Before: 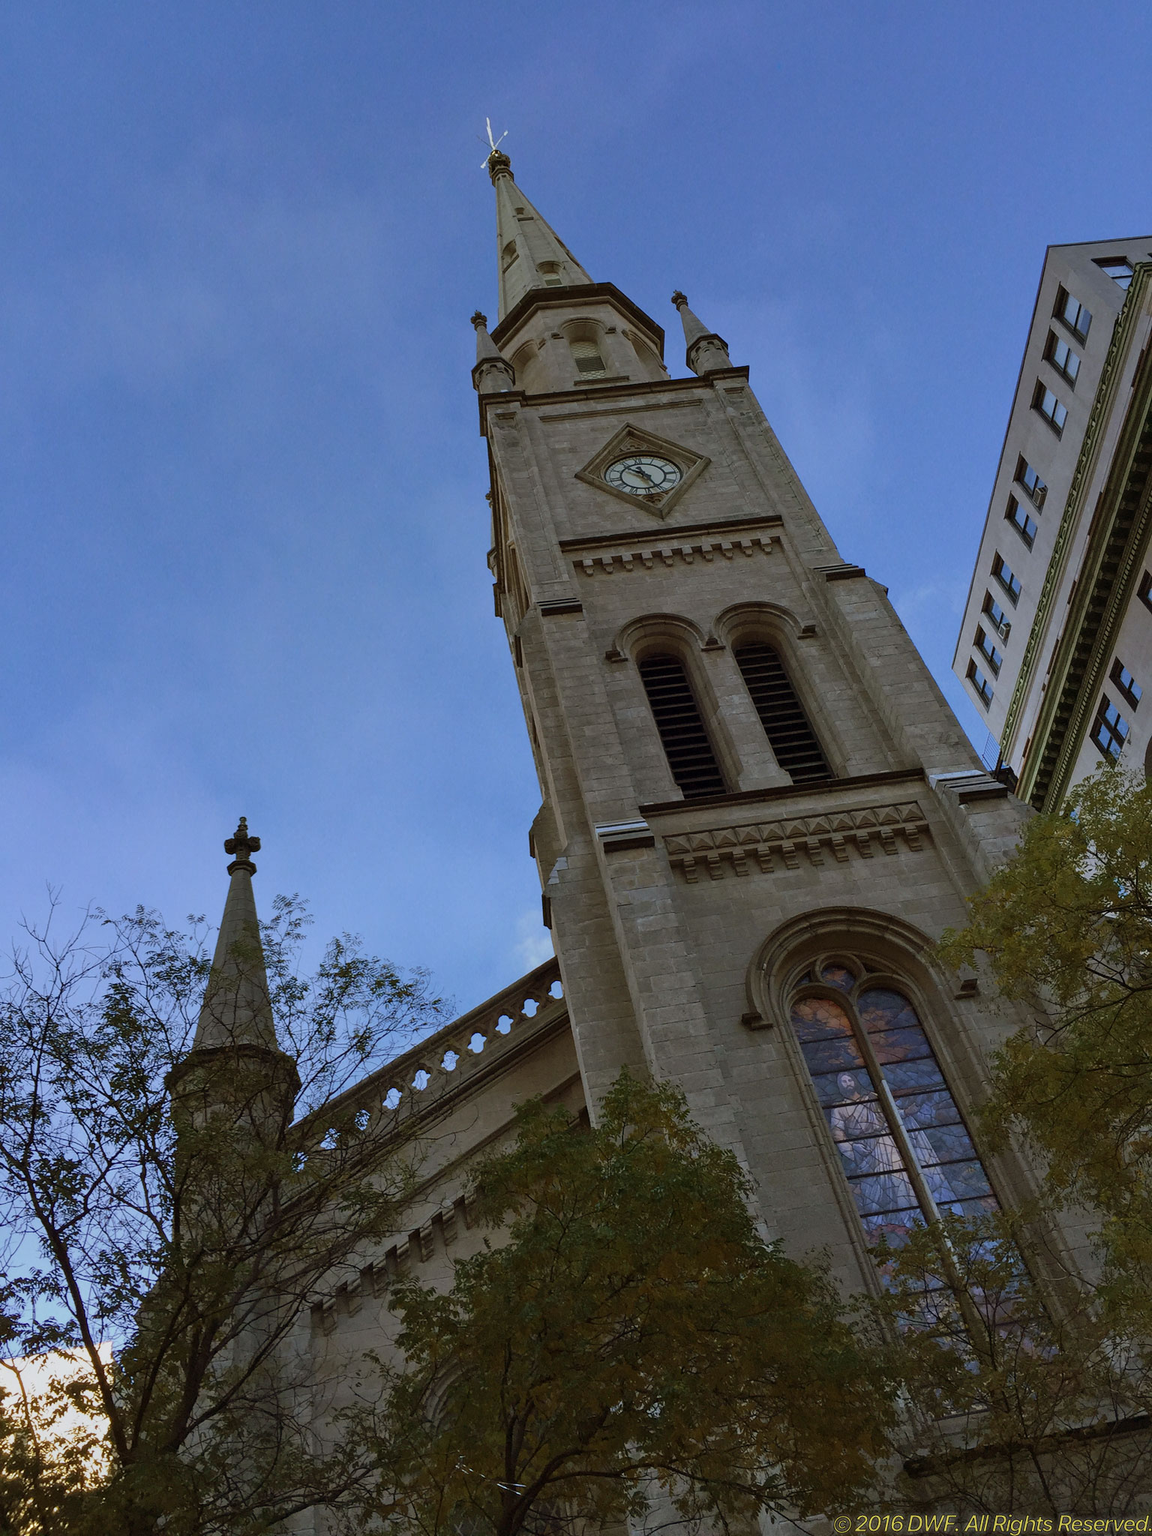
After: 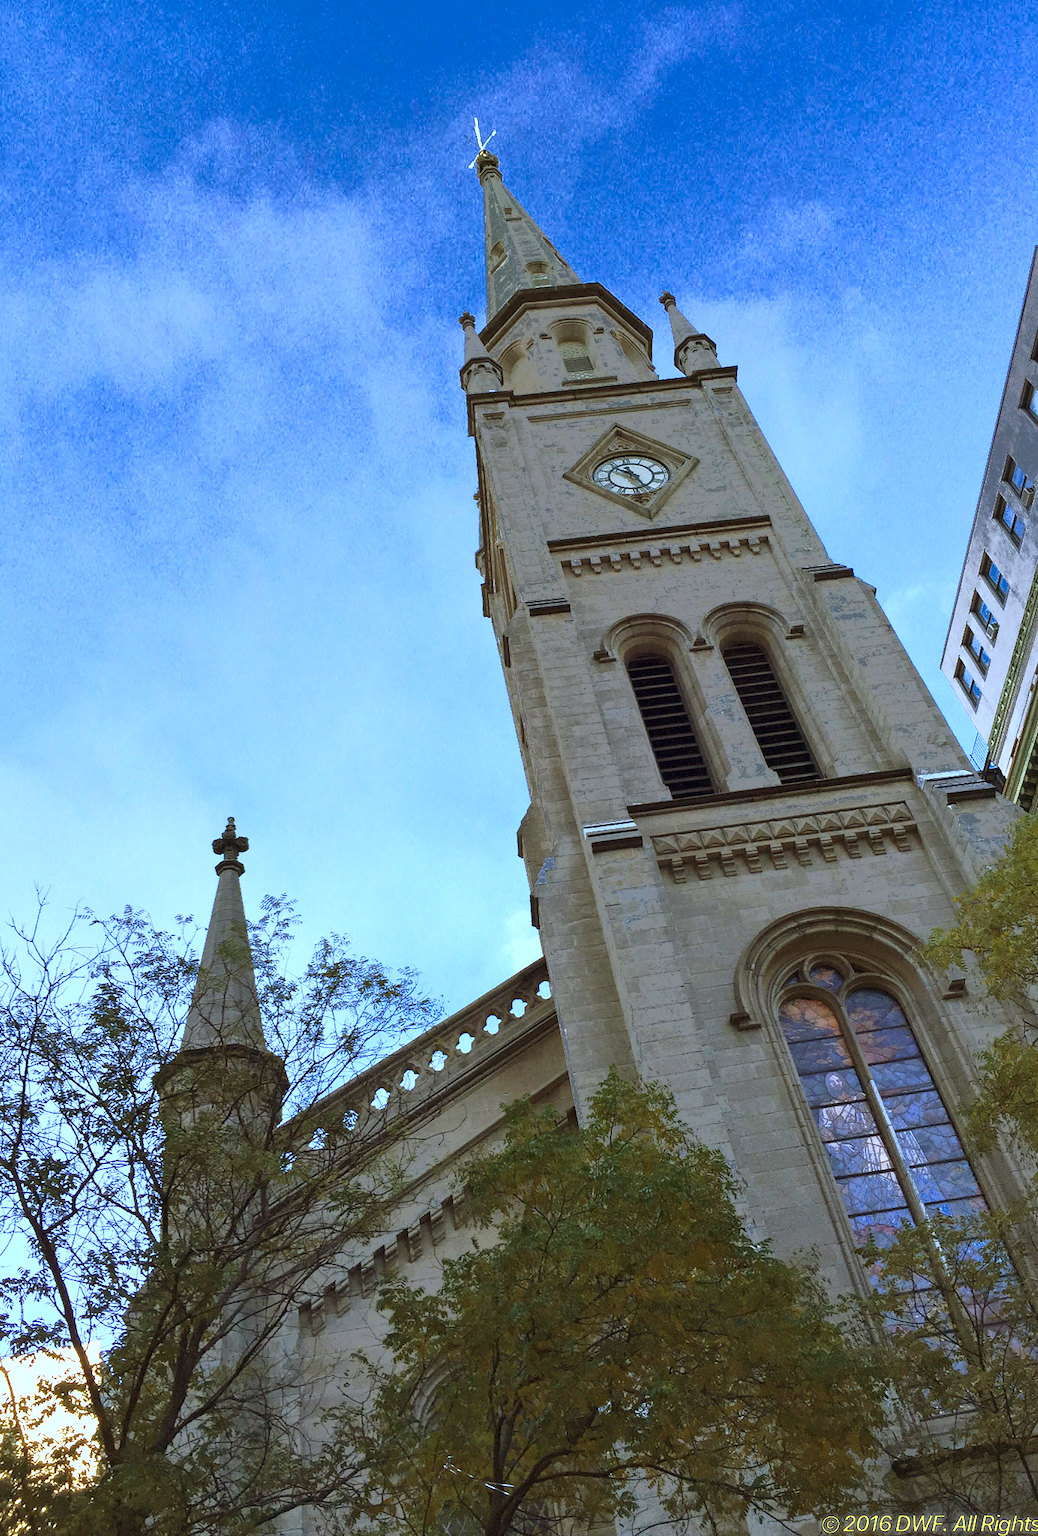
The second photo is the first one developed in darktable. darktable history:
white balance: red 0.924, blue 1.095
fill light: exposure -0.73 EV, center 0.69, width 2.2
exposure: black level correction 0, exposure 1.3 EV, compensate exposure bias true, compensate highlight preservation false
crop and rotate: left 1.088%, right 8.807%
